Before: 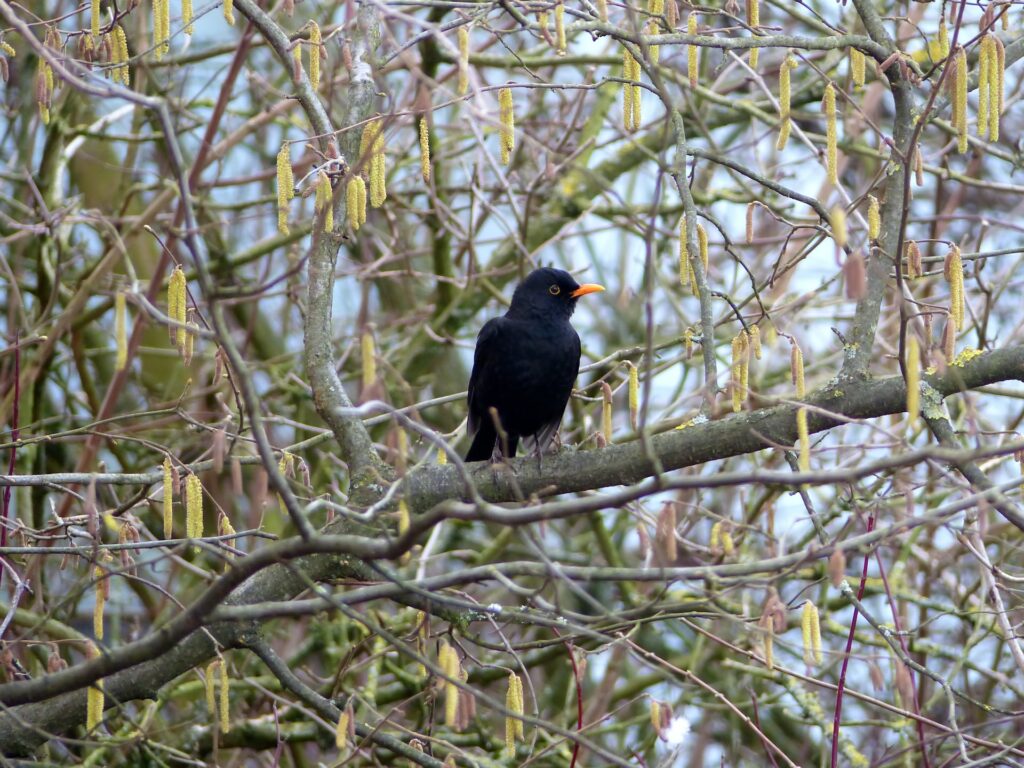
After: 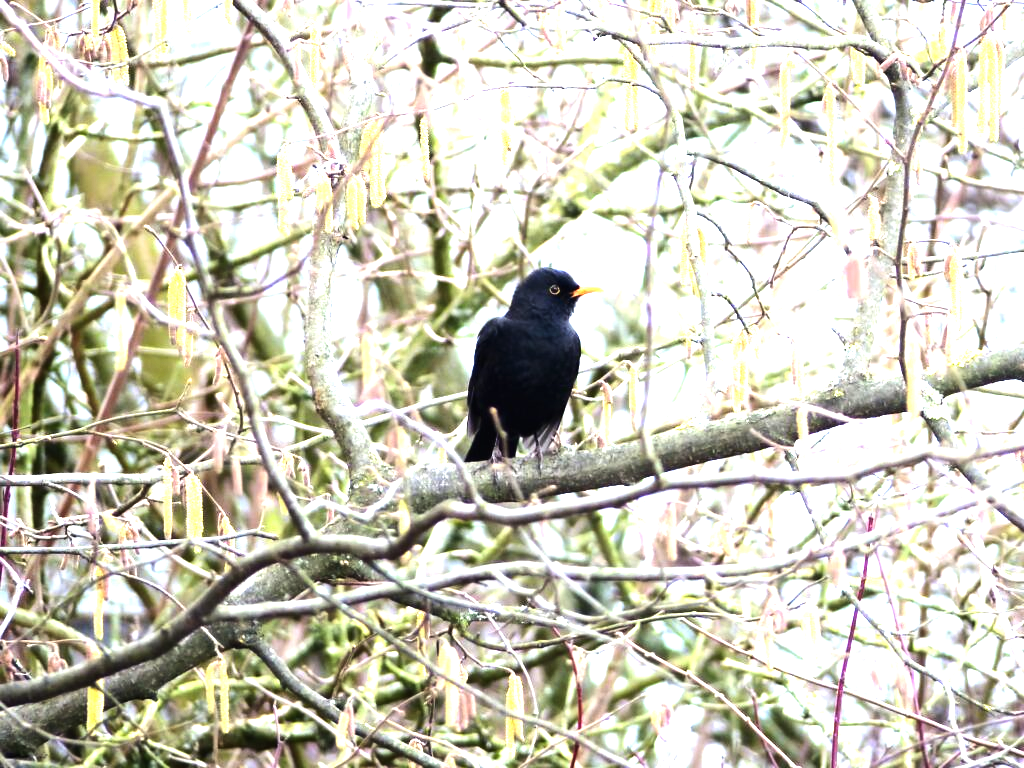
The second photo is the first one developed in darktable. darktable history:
exposure: black level correction -0.002, exposure 1.111 EV, compensate highlight preservation false
tone equalizer: -8 EV -1.09 EV, -7 EV -0.987 EV, -6 EV -0.859 EV, -5 EV -0.585 EV, -3 EV 0.563 EV, -2 EV 0.862 EV, -1 EV 1.01 EV, +0 EV 1.07 EV, edges refinement/feathering 500, mask exposure compensation -1.57 EV, preserve details no
